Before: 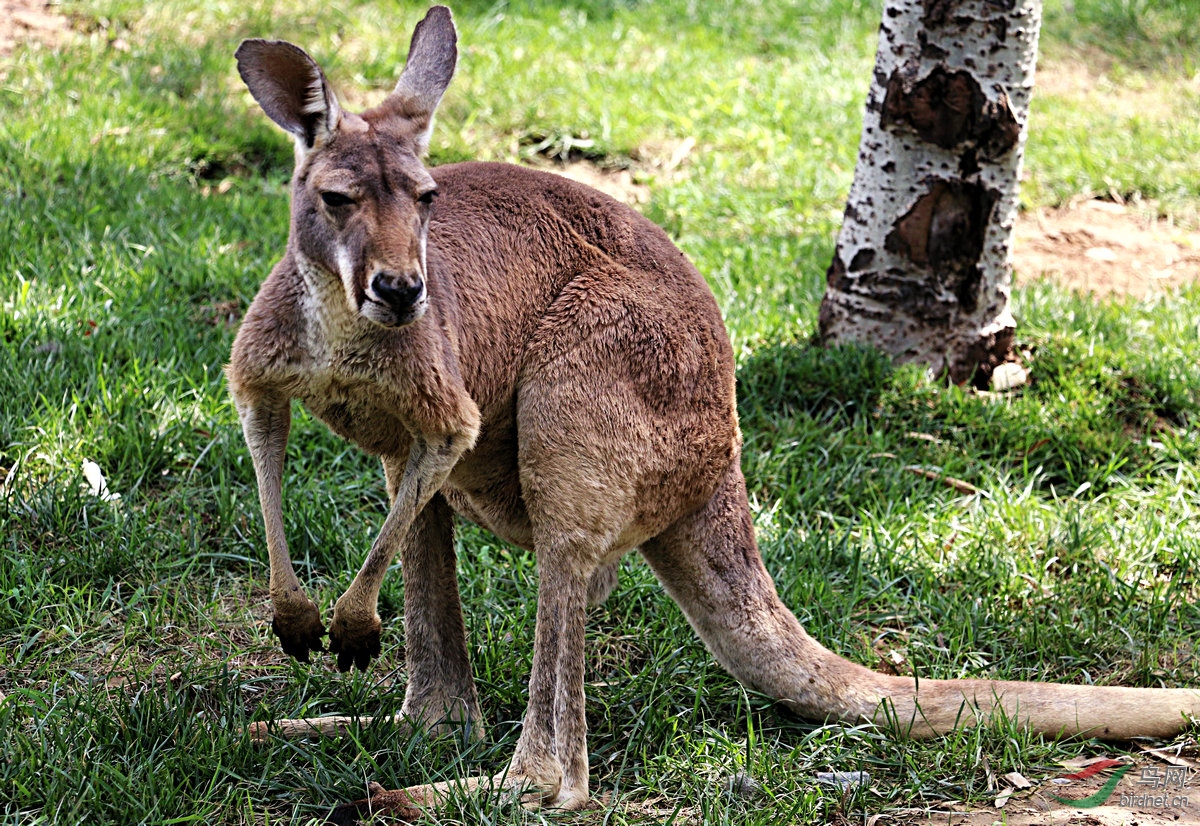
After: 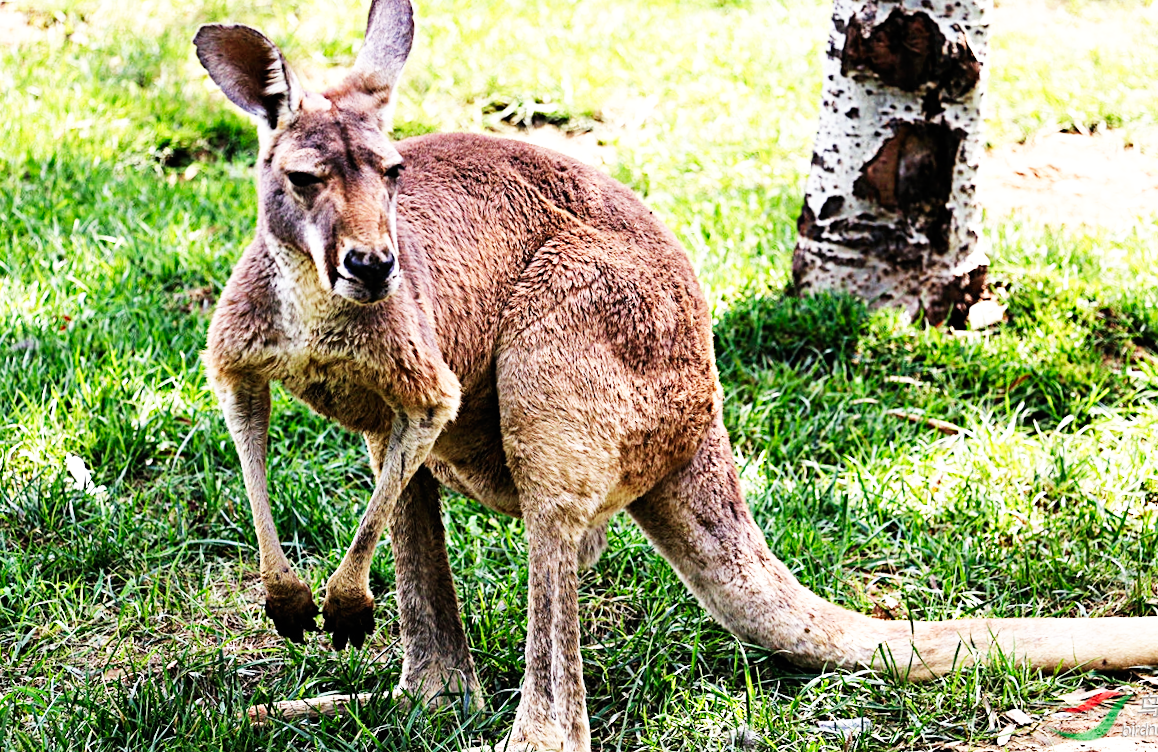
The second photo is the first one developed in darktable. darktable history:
color balance: on, module defaults
base curve: curves: ch0 [(0, 0) (0.007, 0.004) (0.027, 0.03) (0.046, 0.07) (0.207, 0.54) (0.442, 0.872) (0.673, 0.972) (1, 1)], preserve colors none
local contrast: mode bilateral grid, contrast 15, coarseness 36, detail 105%, midtone range 0.2
rotate and perspective: rotation -3.52°, crop left 0.036, crop right 0.964, crop top 0.081, crop bottom 0.919
